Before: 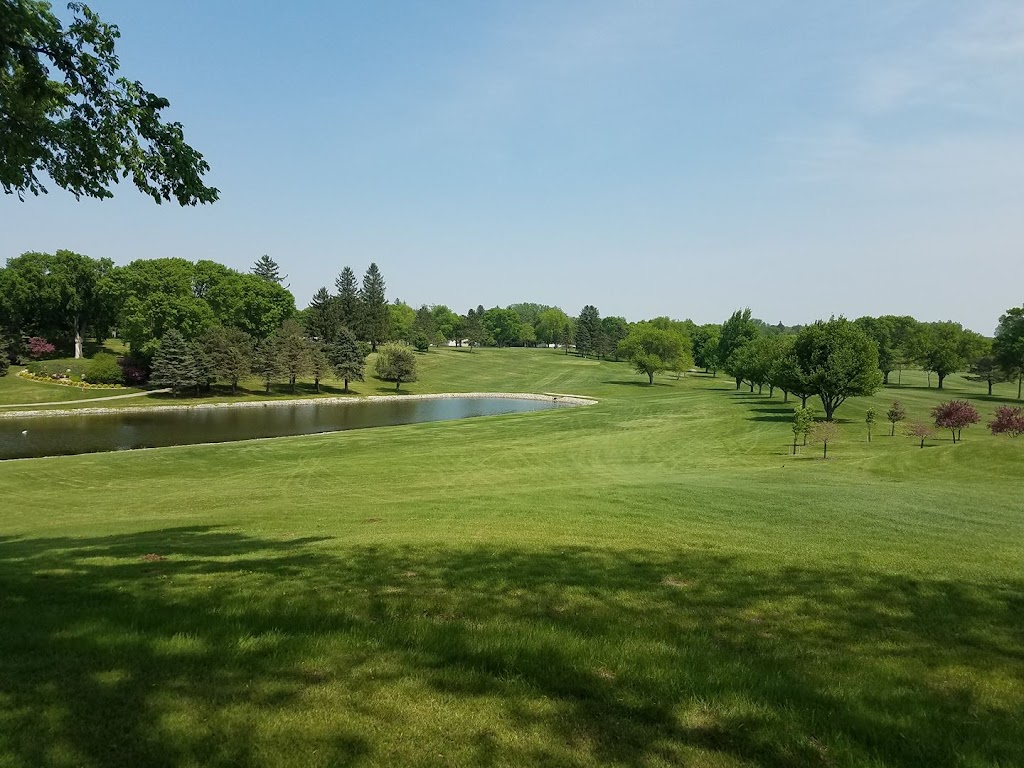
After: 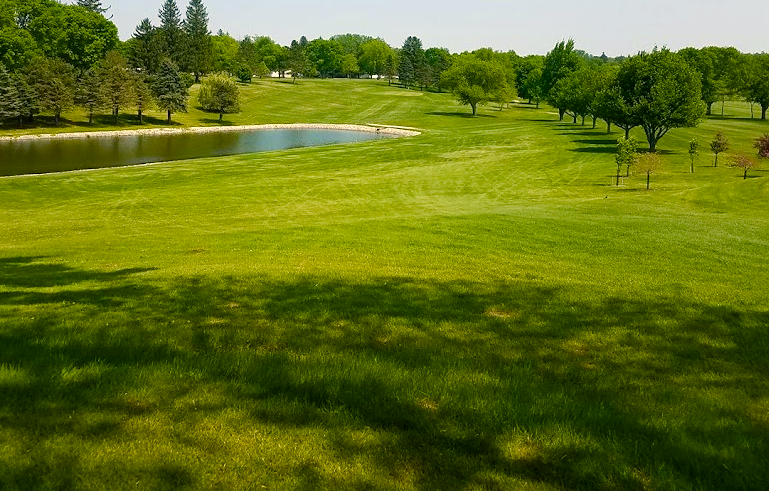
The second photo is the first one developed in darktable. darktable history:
crop and rotate: left 17.345%, top 35.076%, right 7.549%, bottom 0.924%
color balance rgb: highlights gain › chroma 3.644%, highlights gain › hue 58.59°, perceptual saturation grading › global saturation 20%, perceptual saturation grading › highlights -49.481%, perceptual saturation grading › shadows 25.65%, perceptual brilliance grading › highlights 9.832%, perceptual brilliance grading › mid-tones 5.319%, global vibrance 59.977%
